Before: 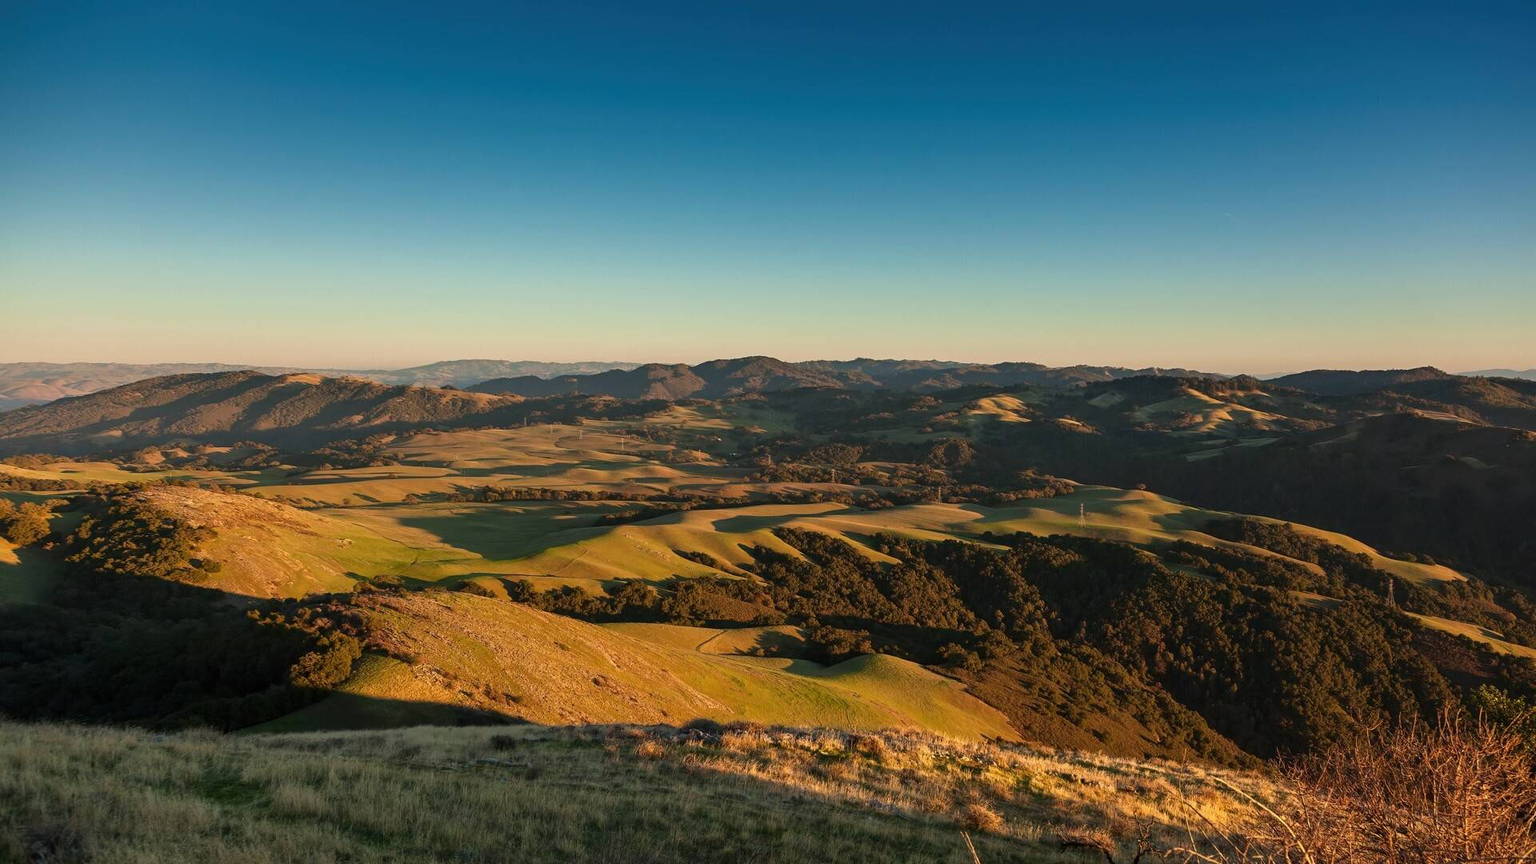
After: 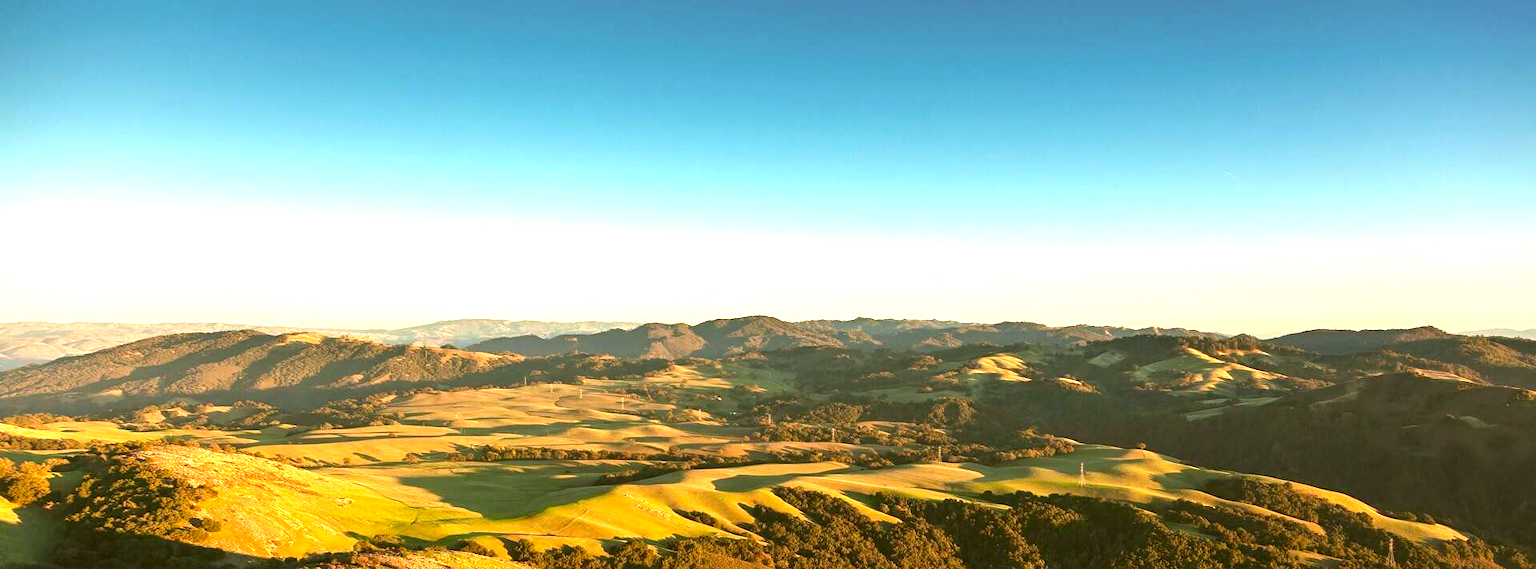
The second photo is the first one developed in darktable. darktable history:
crop and rotate: top 4.794%, bottom 29.246%
color correction: highlights a* -1.27, highlights b* 10.6, shadows a* 0.198, shadows b* 19.53
exposure: black level correction 0, exposure 1.62 EV, compensate highlight preservation false
